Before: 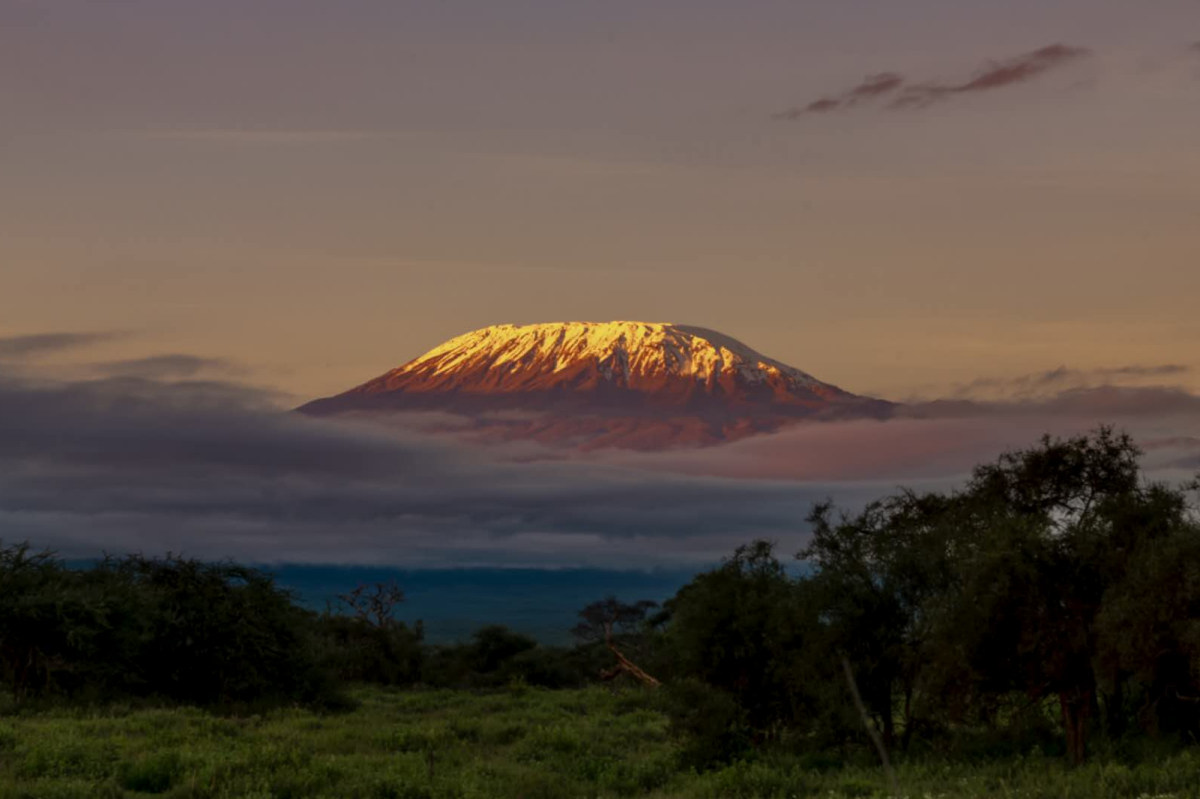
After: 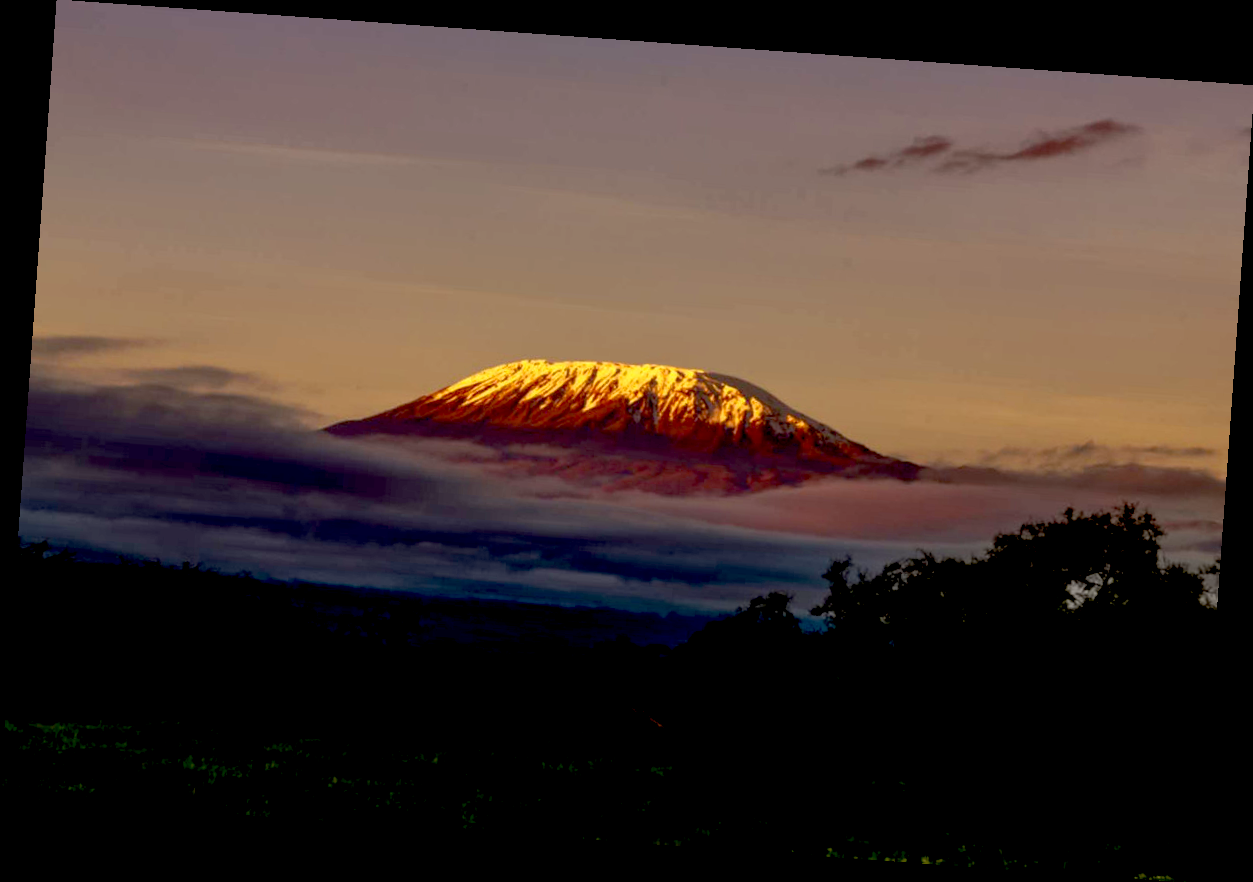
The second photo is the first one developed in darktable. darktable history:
exposure: black level correction 0.04, exposure 0.5 EV, compensate highlight preservation false
tone curve: curves: ch0 [(0, 0) (0.003, 0.003) (0.011, 0.011) (0.025, 0.025) (0.044, 0.044) (0.069, 0.068) (0.1, 0.098) (0.136, 0.134) (0.177, 0.175) (0.224, 0.221) (0.277, 0.273) (0.335, 0.331) (0.399, 0.394) (0.468, 0.462) (0.543, 0.543) (0.623, 0.623) (0.709, 0.709) (0.801, 0.801) (0.898, 0.898) (1, 1)], preserve colors none
rotate and perspective: rotation 4.1°, automatic cropping off
